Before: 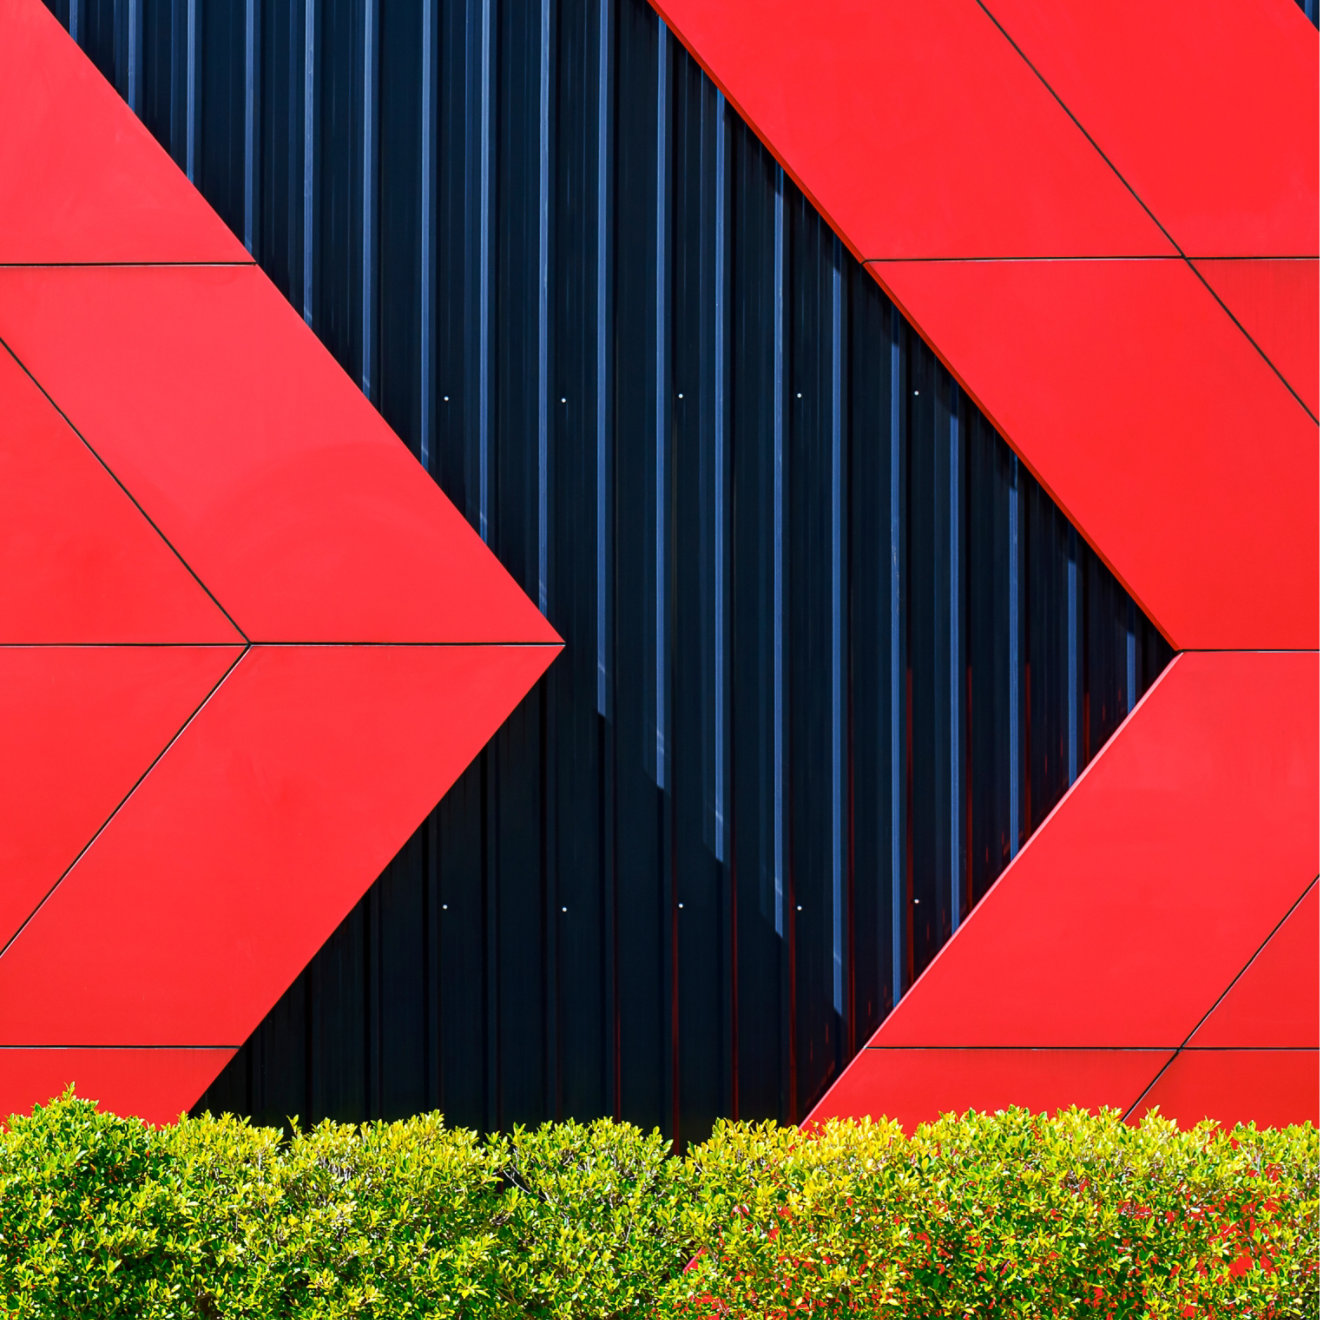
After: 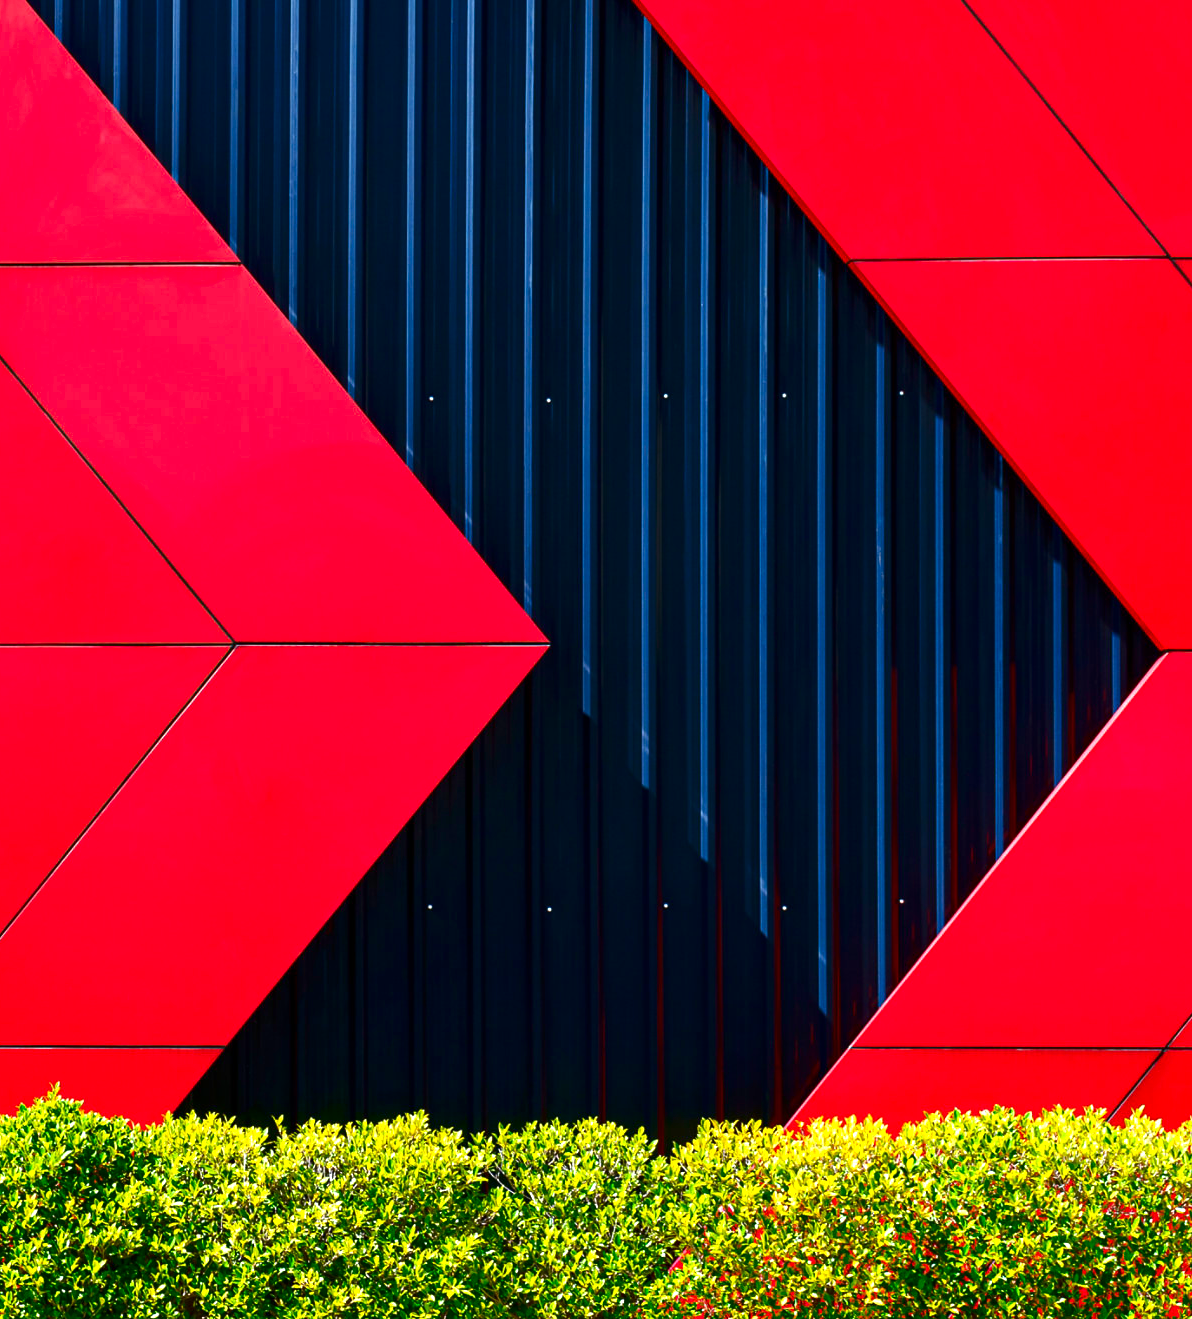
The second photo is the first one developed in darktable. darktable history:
exposure: exposure 0.657 EV, compensate highlight preservation false
crop and rotate: left 1.232%, right 8.395%
contrast brightness saturation: brightness -0.216, saturation 0.076
